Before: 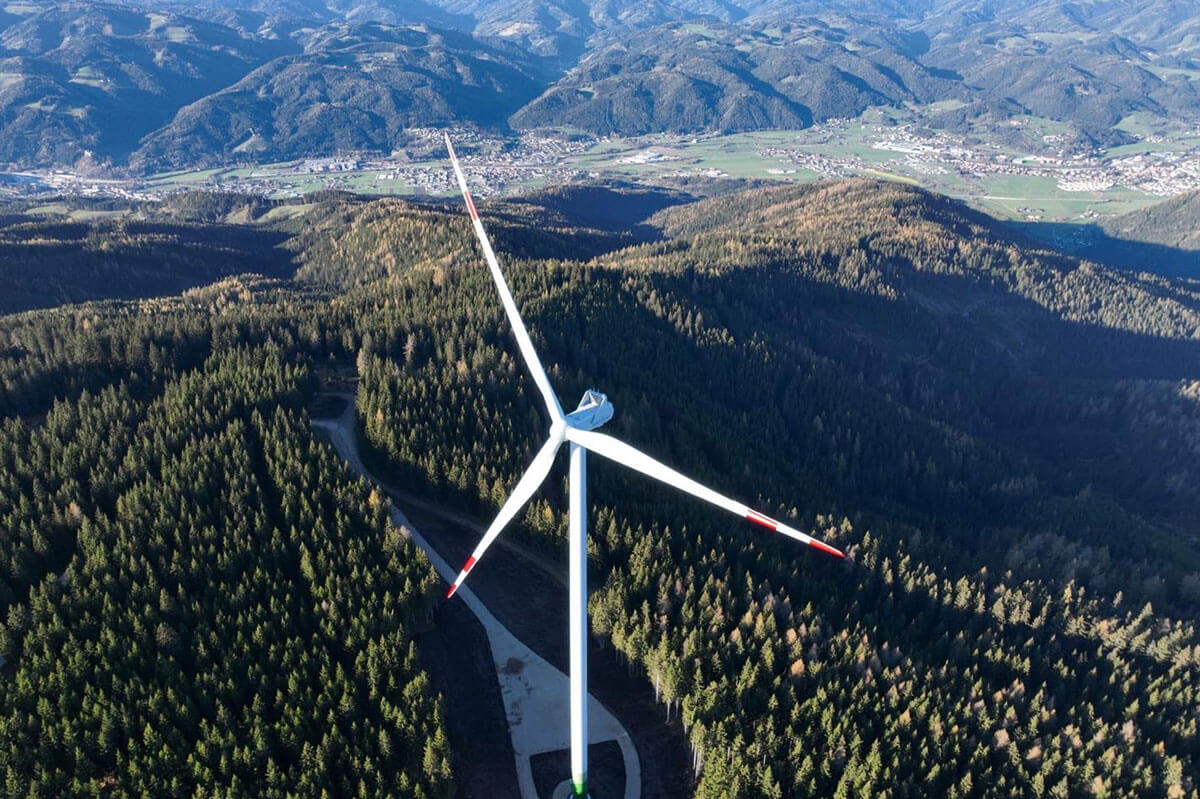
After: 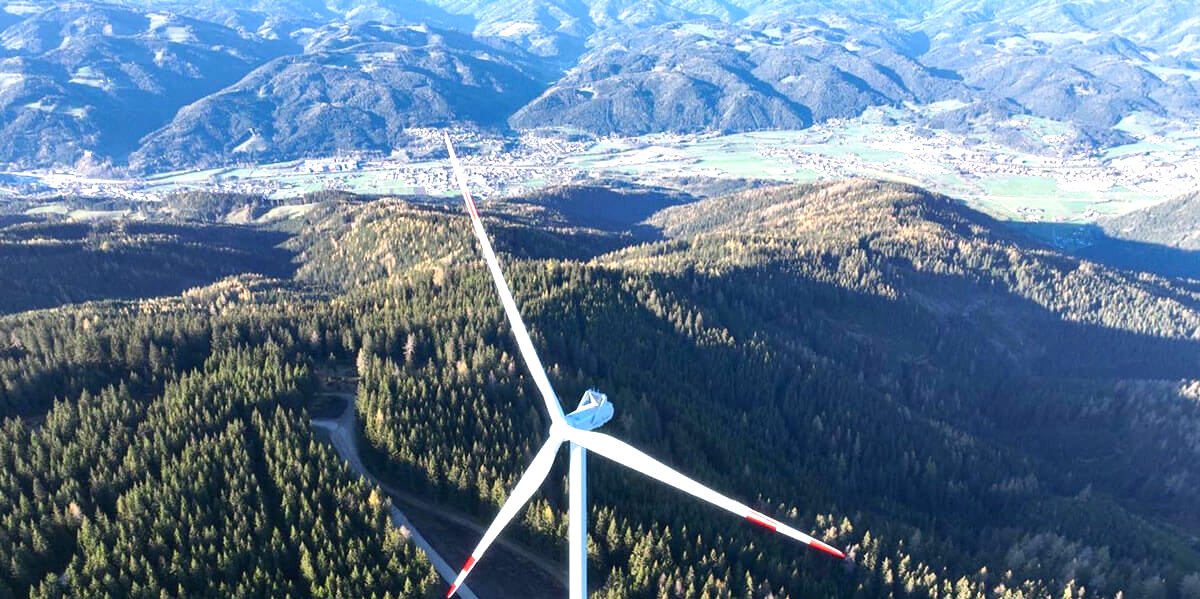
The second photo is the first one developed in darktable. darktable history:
crop: bottom 24.988%
exposure: black level correction 0, exposure 1 EV, compensate exposure bias true, compensate highlight preservation false
